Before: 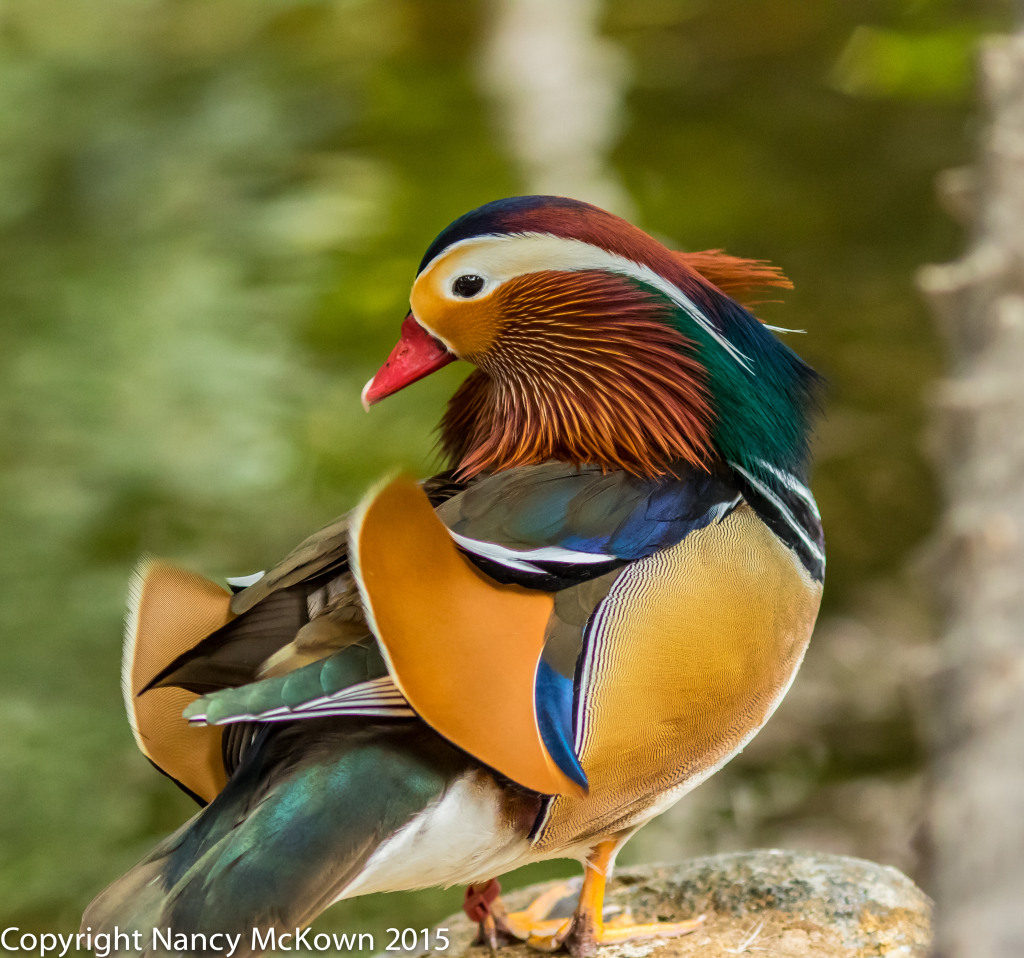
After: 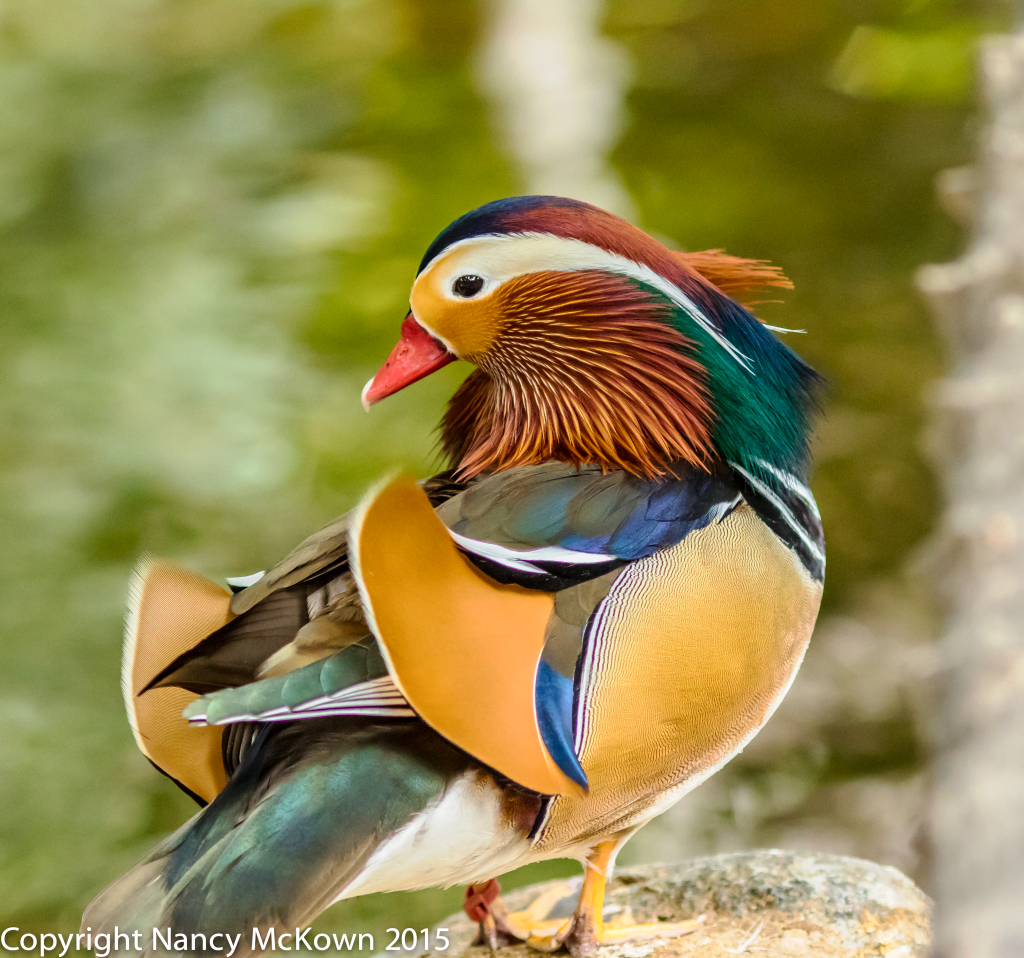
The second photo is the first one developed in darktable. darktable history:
contrast brightness saturation: contrast 0.05
tone curve: curves: ch0 [(0, 0) (0.003, 0.004) (0.011, 0.015) (0.025, 0.033) (0.044, 0.058) (0.069, 0.091) (0.1, 0.131) (0.136, 0.178) (0.177, 0.232) (0.224, 0.294) (0.277, 0.362) (0.335, 0.434) (0.399, 0.512) (0.468, 0.582) (0.543, 0.646) (0.623, 0.713) (0.709, 0.783) (0.801, 0.876) (0.898, 0.938) (1, 1)], preserve colors none
